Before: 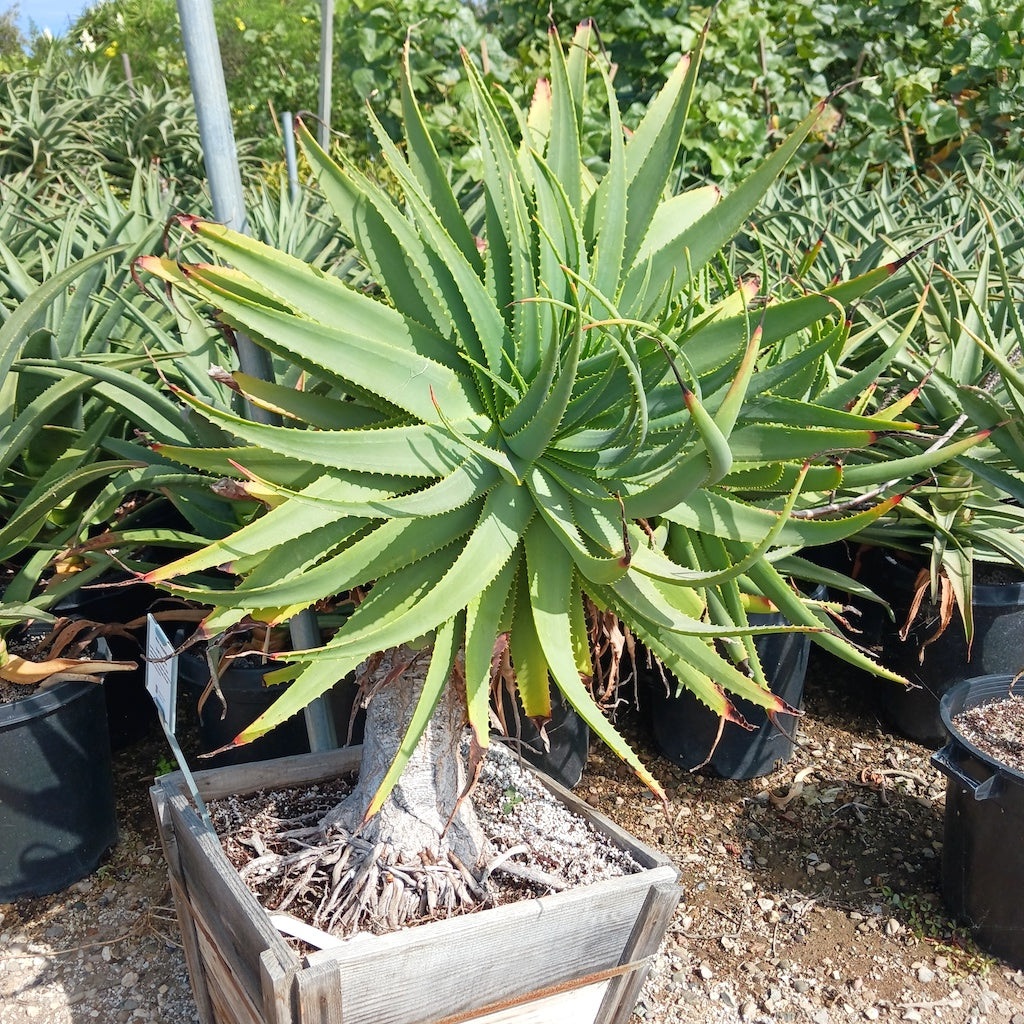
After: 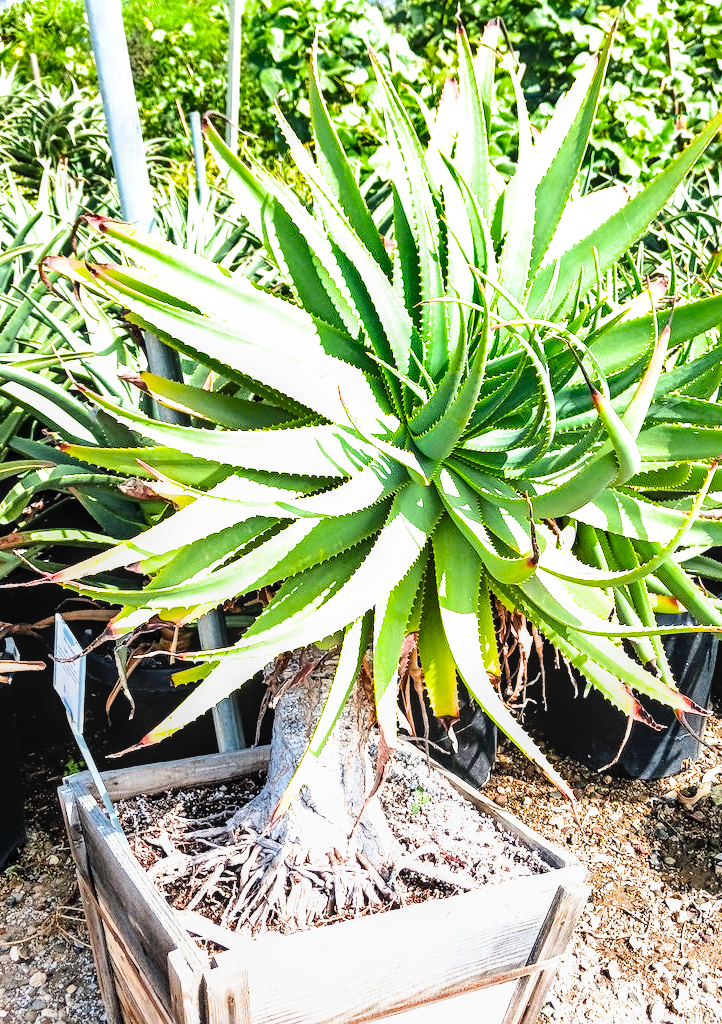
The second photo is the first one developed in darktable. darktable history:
shadows and highlights: shadows 58.77, soften with gaussian
filmic rgb: black relative exposure -7.49 EV, white relative exposure 5 EV, hardness 3.32, contrast 1.3, color science v6 (2022)
color balance rgb: perceptual saturation grading › global saturation 19.379%, perceptual brilliance grading › highlights 46.682%, perceptual brilliance grading › mid-tones 22.939%, perceptual brilliance grading › shadows -5.894%, global vibrance 2.635%
crop and rotate: left 9.031%, right 20.374%
local contrast: on, module defaults
exposure: exposure 0.576 EV, compensate highlight preservation false
tone equalizer: smoothing diameter 2.12%, edges refinement/feathering 17.13, mask exposure compensation -1.57 EV, filter diffusion 5
